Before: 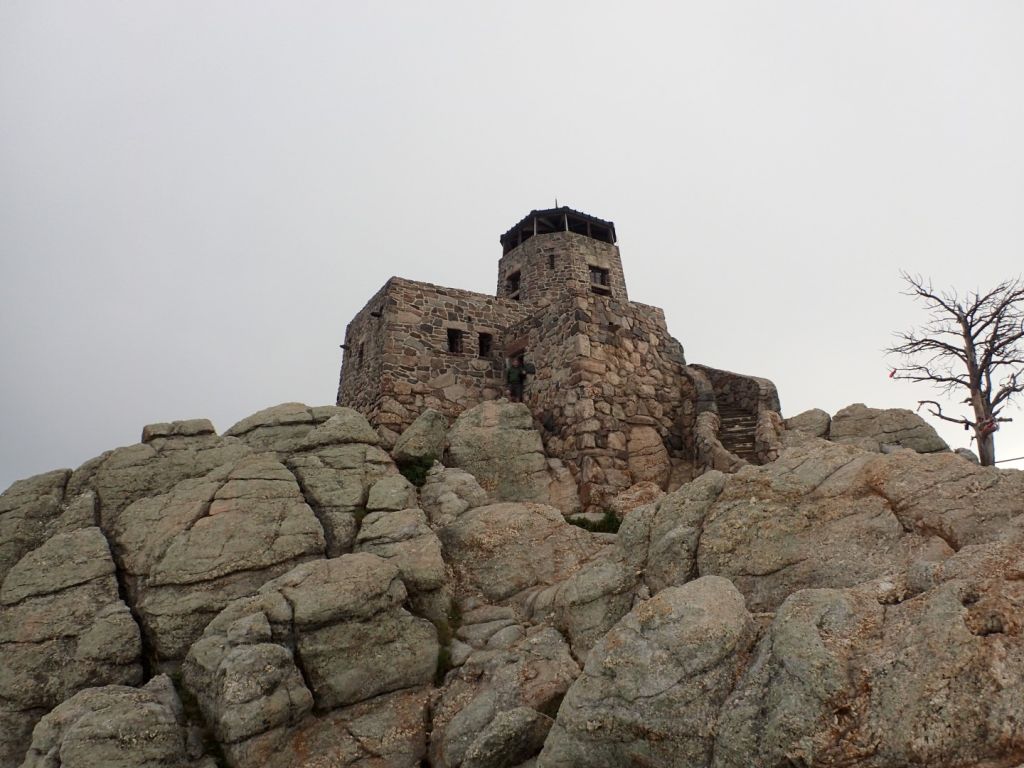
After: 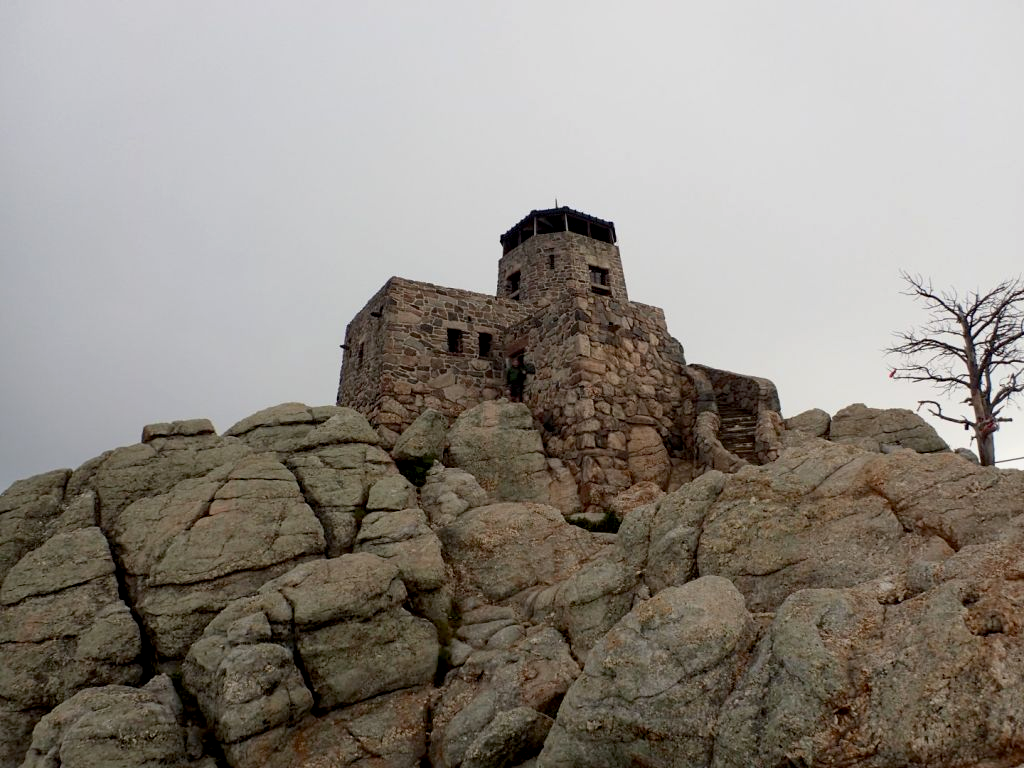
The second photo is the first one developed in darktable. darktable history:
haze removal: strength 0.12, distance 0.25, compatibility mode true, adaptive false
exposure: black level correction 0.009, exposure -0.159 EV, compensate highlight preservation false
